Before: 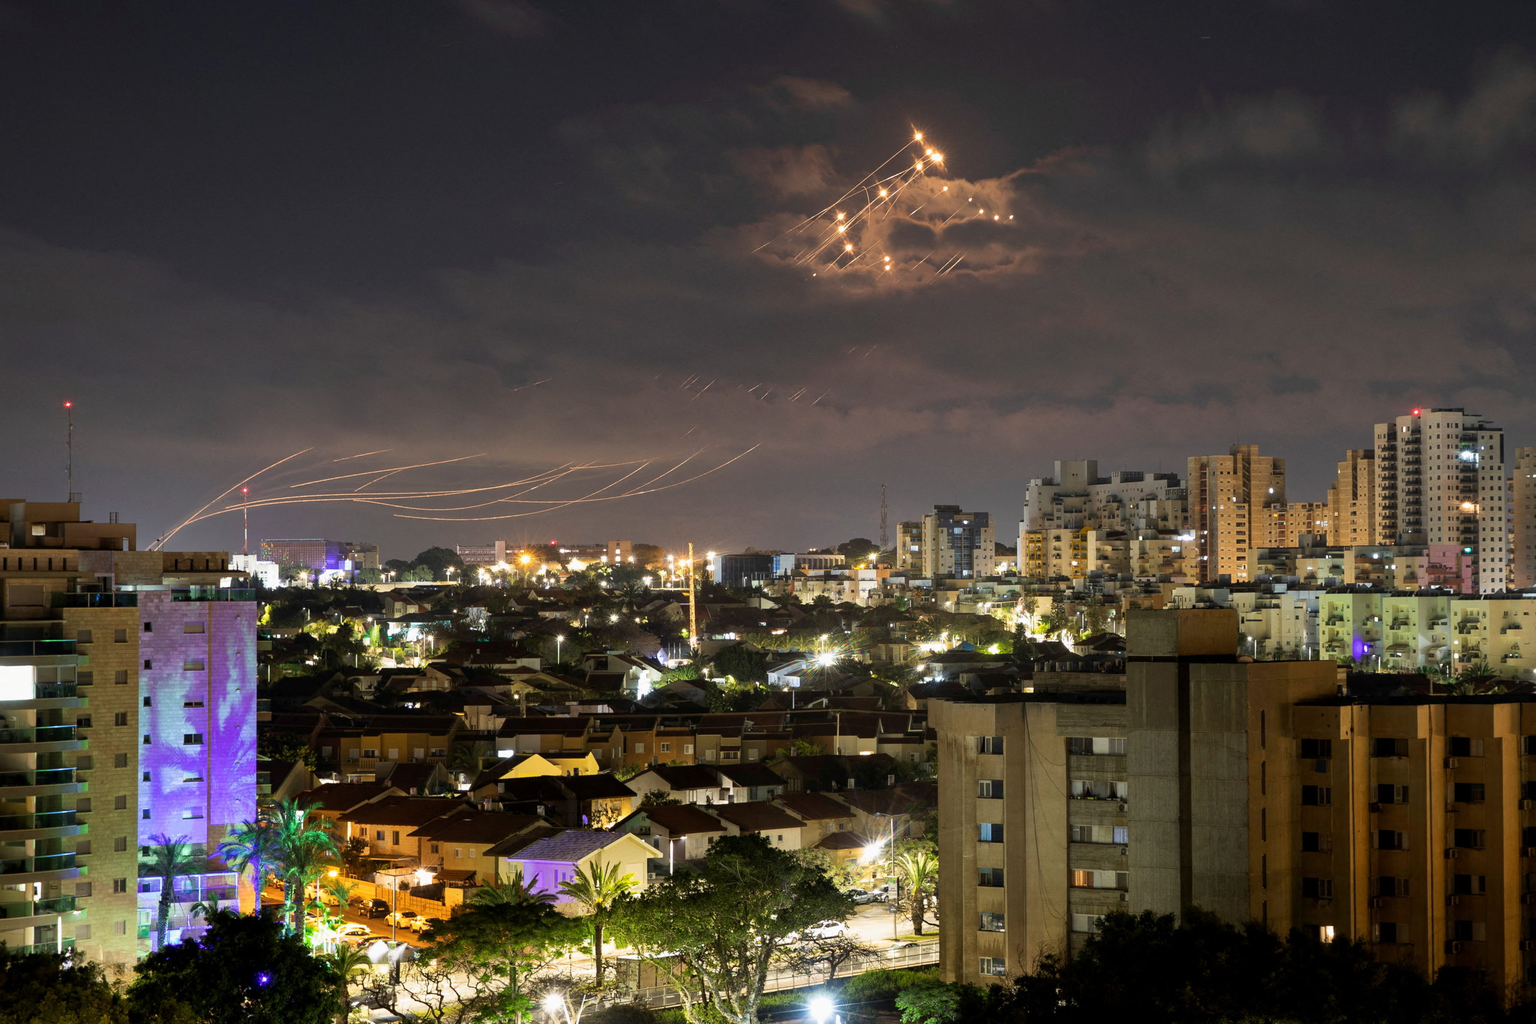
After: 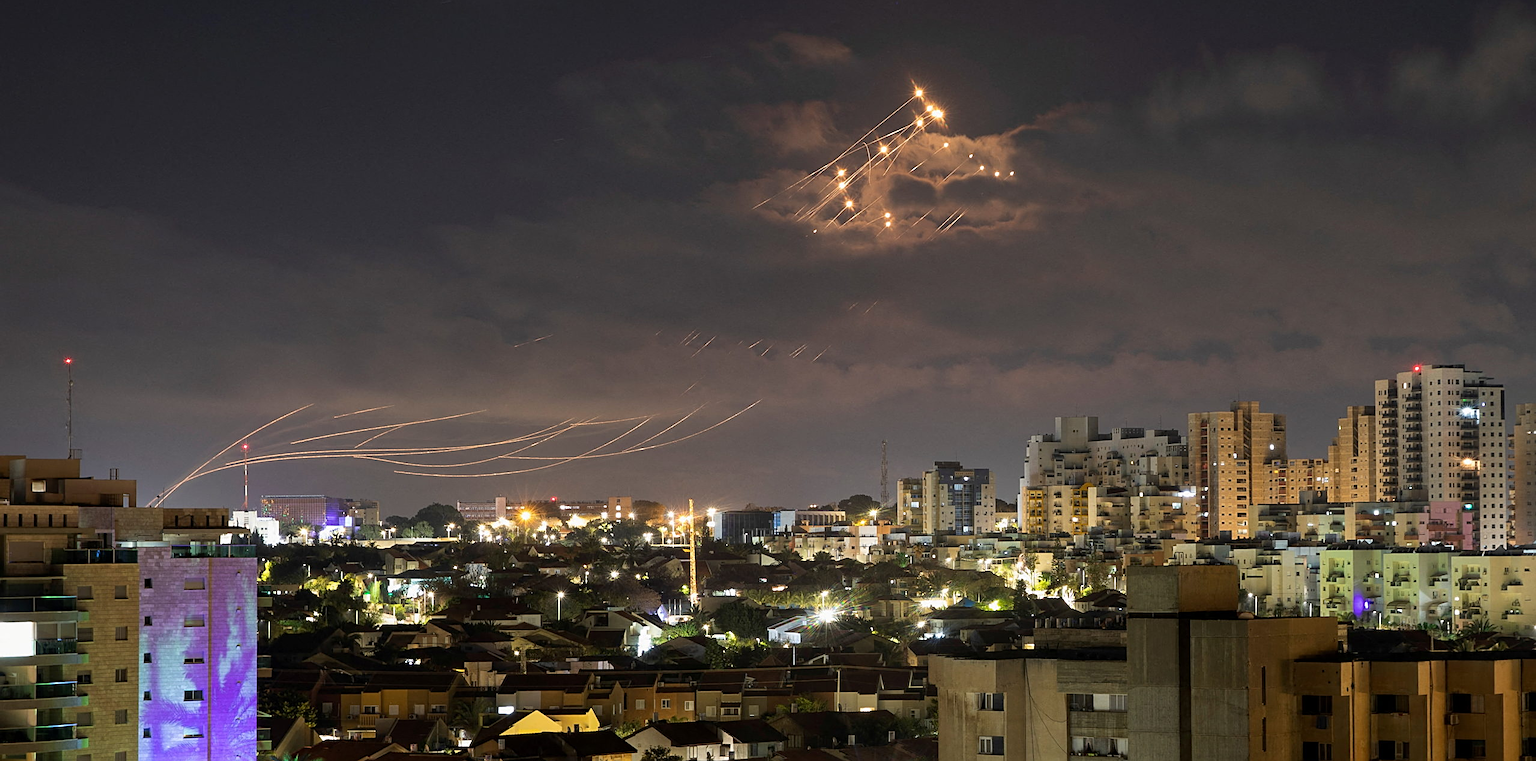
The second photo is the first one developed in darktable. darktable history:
sharpen: on, module defaults
crop: top 4.307%, bottom 21.288%
